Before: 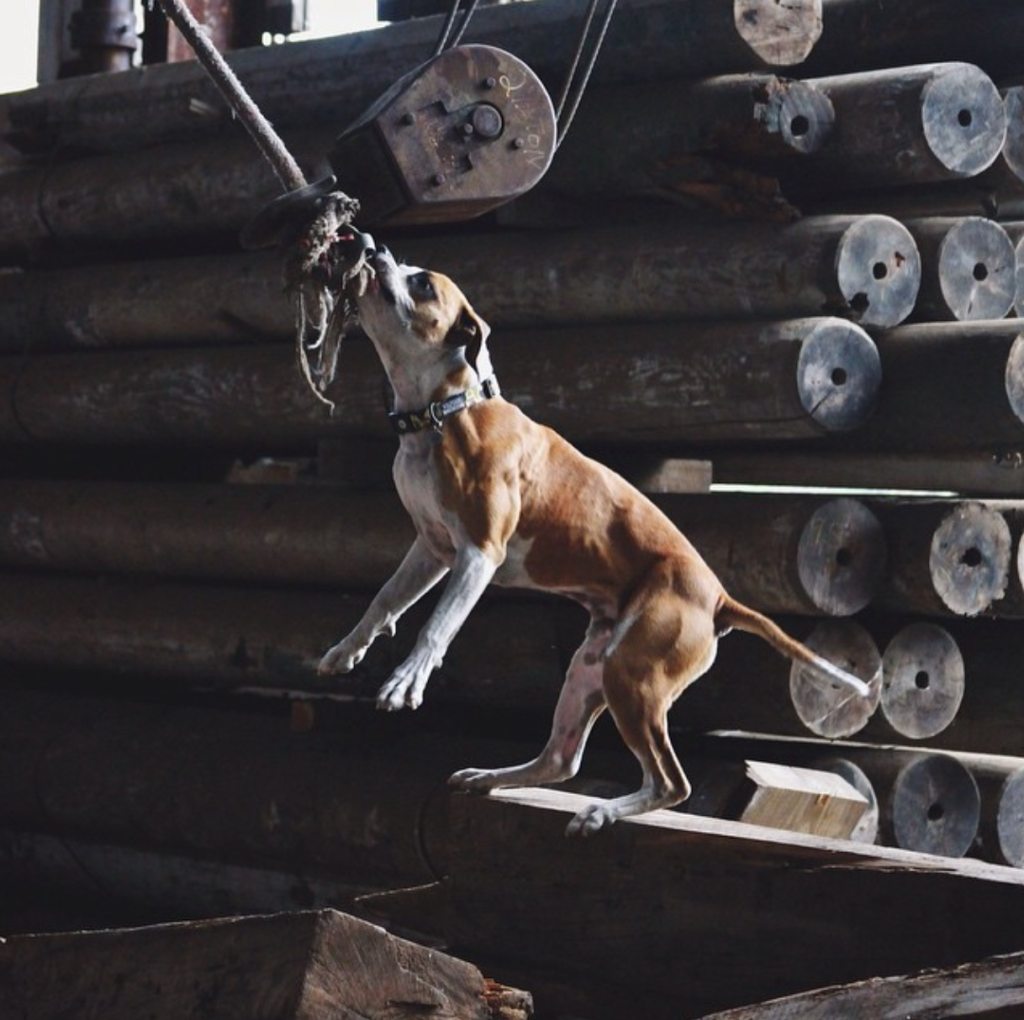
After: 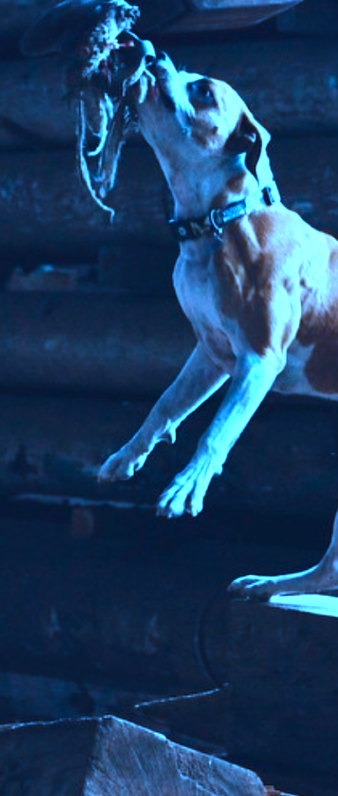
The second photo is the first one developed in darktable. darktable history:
color zones: curves: ch0 [(0, 0.5) (0.125, 0.4) (0.25, 0.5) (0.375, 0.4) (0.5, 0.4) (0.625, 0.6) (0.75, 0.6) (0.875, 0.5)]; ch1 [(0, 0.4) (0.125, 0.5) (0.25, 0.4) (0.375, 0.4) (0.5, 0.4) (0.625, 0.4) (0.75, 0.5) (0.875, 0.4)]; ch2 [(0, 0.6) (0.125, 0.5) (0.25, 0.5) (0.375, 0.6) (0.5, 0.6) (0.625, 0.5) (0.75, 0.5) (0.875, 0.5)]
crop and rotate: left 21.525%, top 18.958%, right 45.442%, bottom 2.999%
color correction: highlights a* -9.62, highlights b* -21.72
color calibration: illuminant as shot in camera, x 0.463, y 0.419, temperature 2672.41 K
